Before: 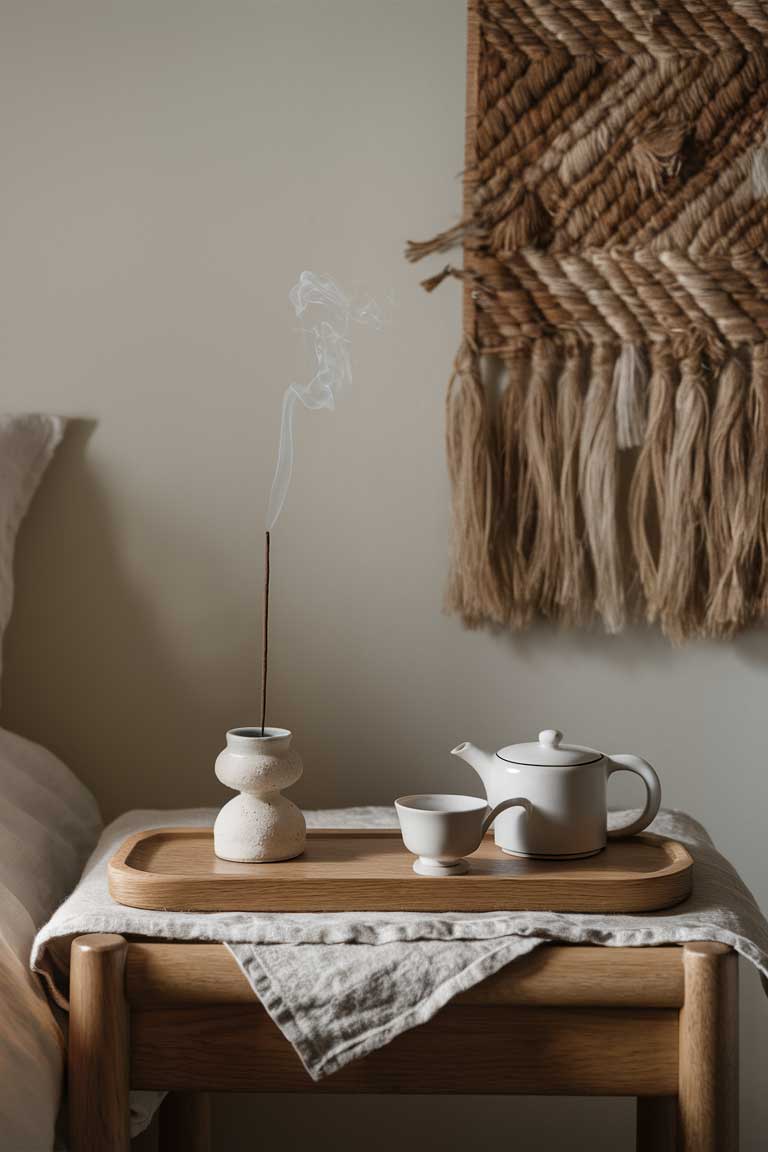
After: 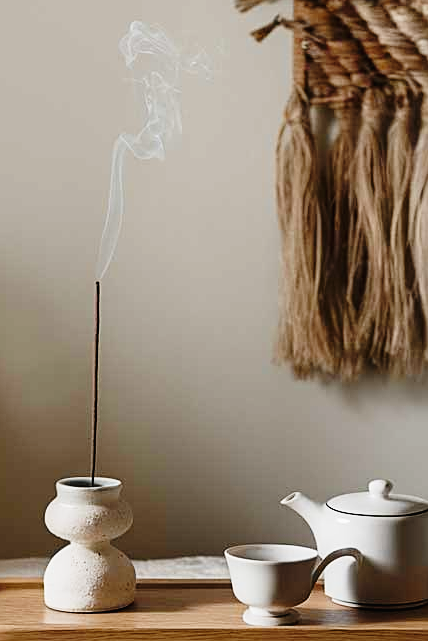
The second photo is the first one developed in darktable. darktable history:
crop and rotate: left 22.243%, top 21.713%, right 21.919%, bottom 22.585%
sharpen: on, module defaults
tone curve: curves: ch0 [(0, 0.011) (0.053, 0.026) (0.174, 0.115) (0.398, 0.444) (0.673, 0.775) (0.829, 0.906) (0.991, 0.981)]; ch1 [(0, 0) (0.276, 0.206) (0.409, 0.383) (0.473, 0.458) (0.492, 0.499) (0.521, 0.502) (0.546, 0.543) (0.585, 0.617) (0.659, 0.686) (0.78, 0.8) (1, 1)]; ch2 [(0, 0) (0.438, 0.449) (0.473, 0.469) (0.503, 0.5) (0.523, 0.538) (0.562, 0.598) (0.612, 0.635) (0.695, 0.713) (1, 1)], preserve colors none
